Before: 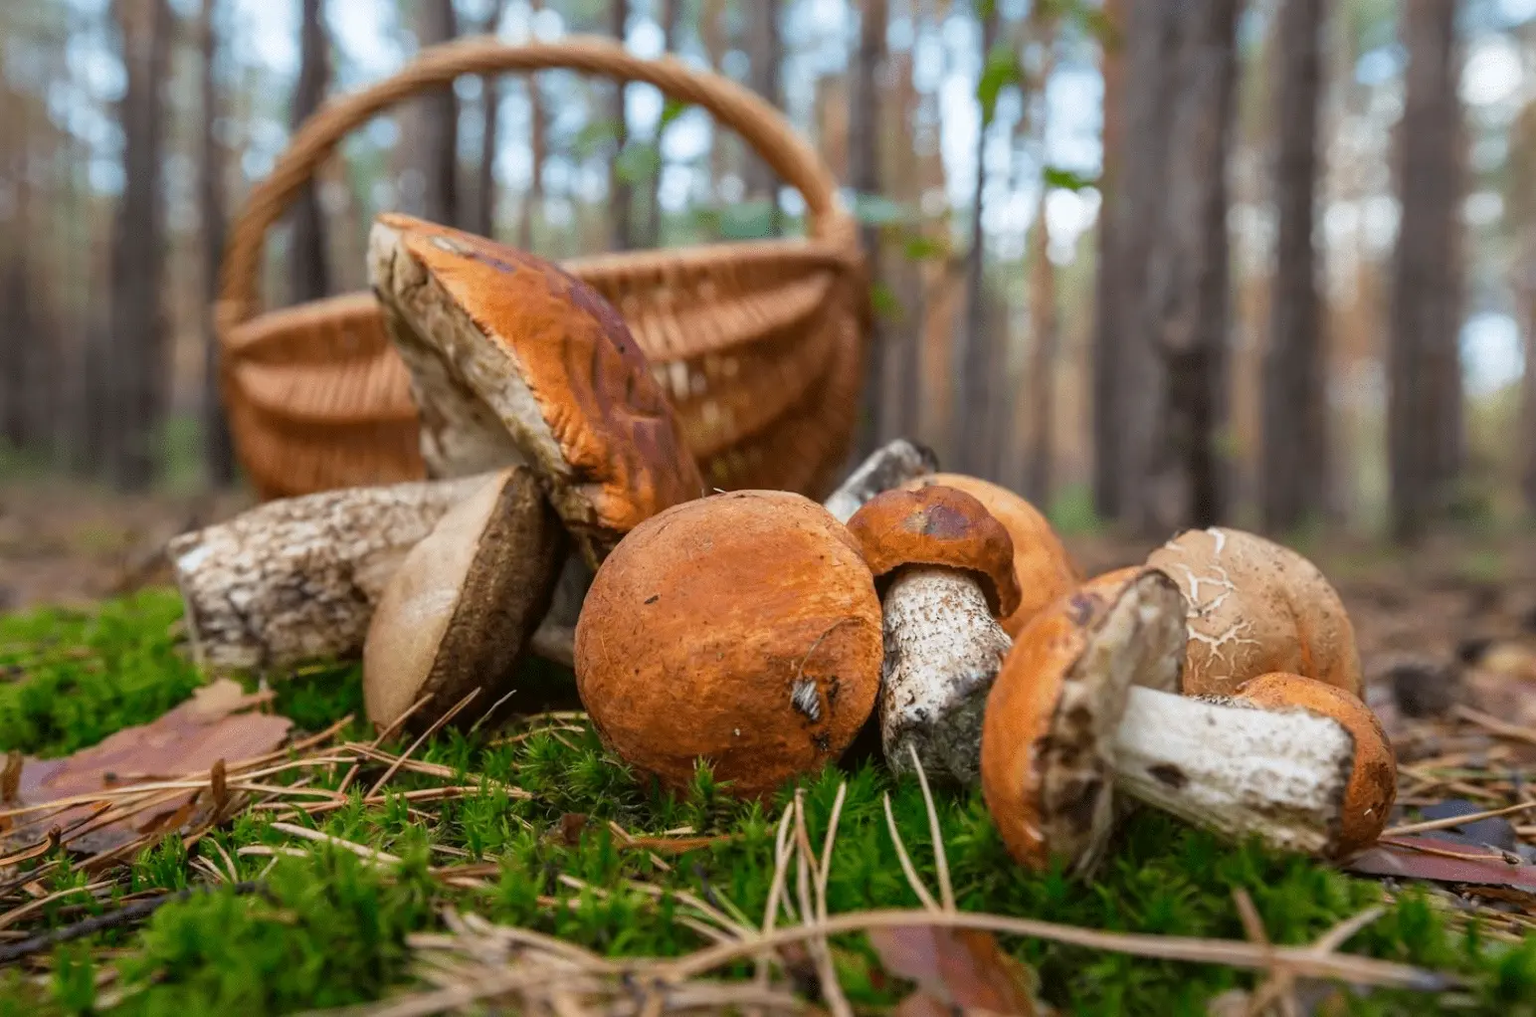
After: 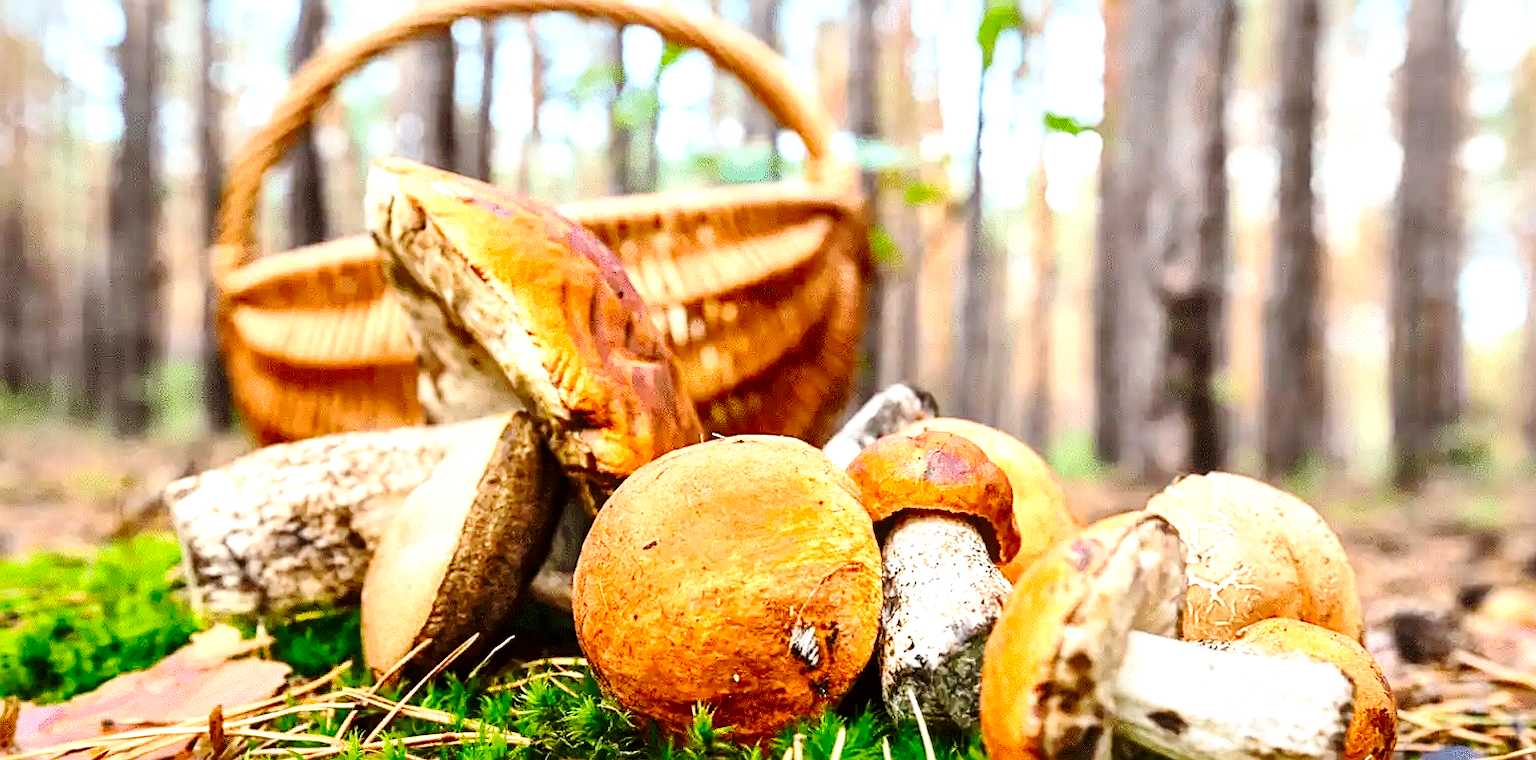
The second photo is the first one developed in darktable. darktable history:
local contrast: mode bilateral grid, contrast 25, coarseness 47, detail 151%, midtone range 0.2
exposure: black level correction 0, exposure 0.499 EV, compensate highlight preservation false
crop: left 0.214%, top 5.487%, bottom 19.774%
sharpen: on, module defaults
contrast brightness saturation: contrast 0.228, brightness 0.115, saturation 0.293
base curve: curves: ch0 [(0, 0) (0.028, 0.03) (0.121, 0.232) (0.46, 0.748) (0.859, 0.968) (1, 1)], preserve colors none
